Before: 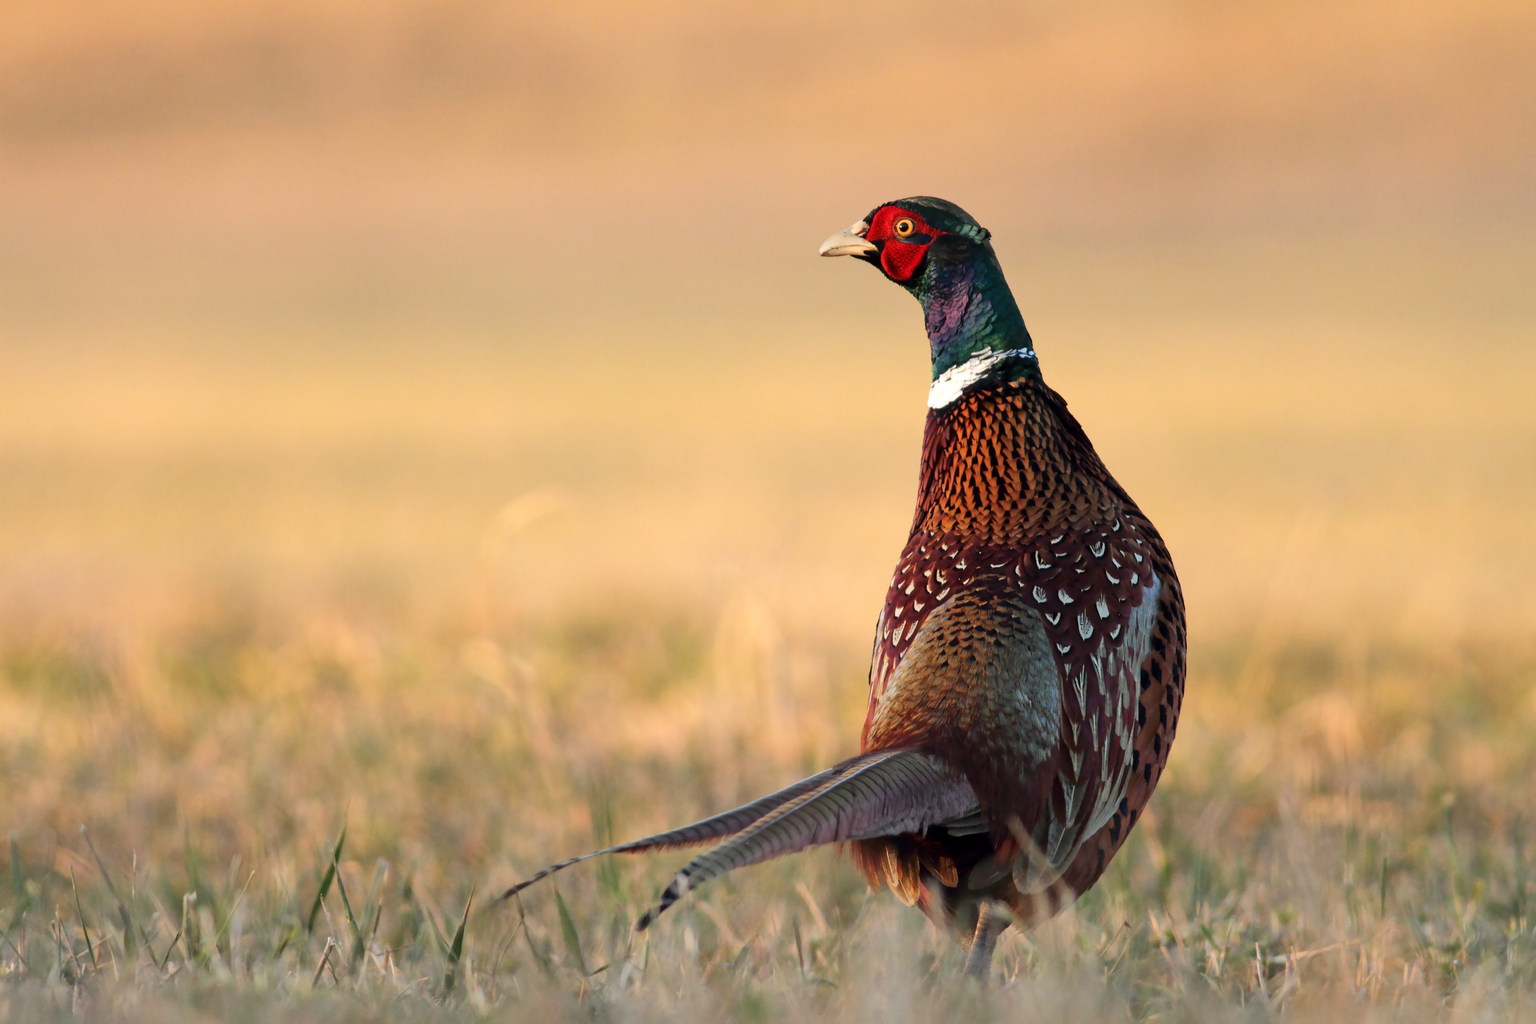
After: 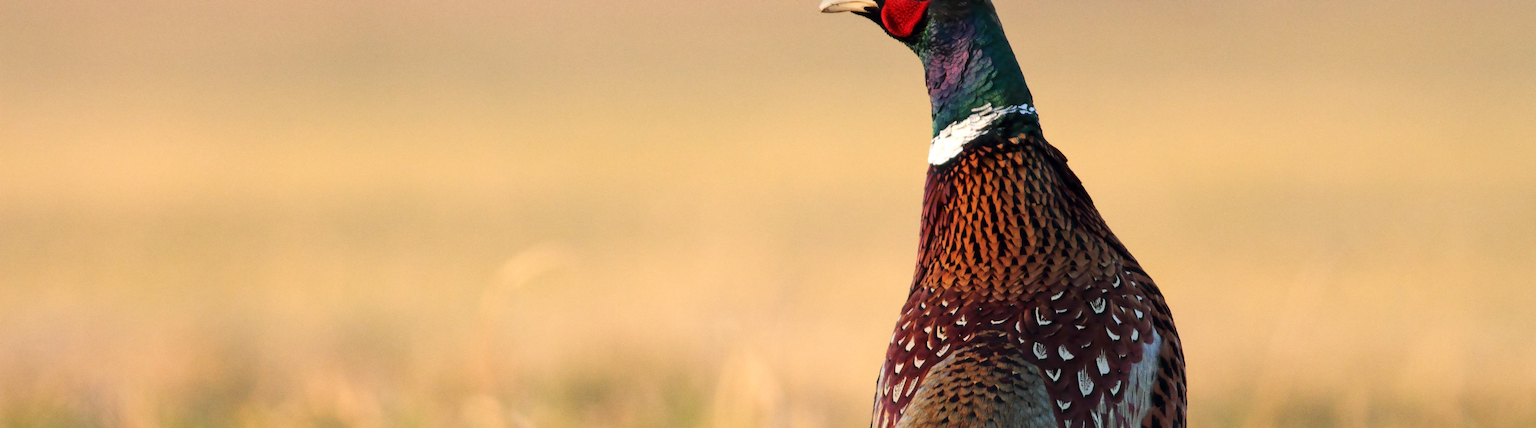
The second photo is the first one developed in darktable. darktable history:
crop and rotate: top 23.84%, bottom 34.294%
grain: coarseness 7.08 ISO, strength 21.67%, mid-tones bias 59.58%
